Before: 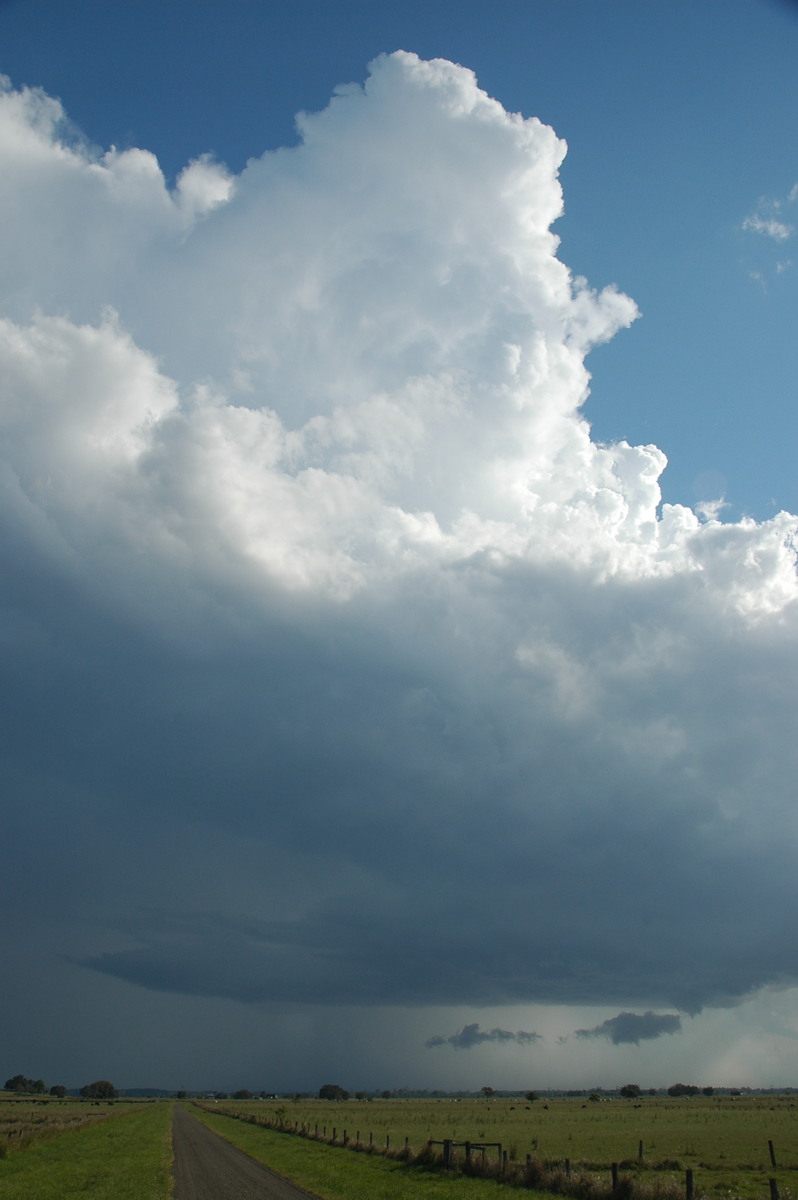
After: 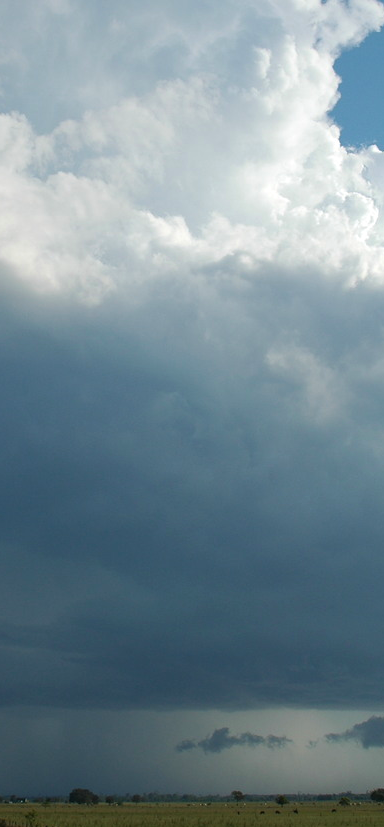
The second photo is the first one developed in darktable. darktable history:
crop: left 31.389%, top 24.673%, right 20.475%, bottom 6.331%
local contrast: mode bilateral grid, contrast 100, coarseness 100, detail 108%, midtone range 0.2
velvia: strength 17.35%
